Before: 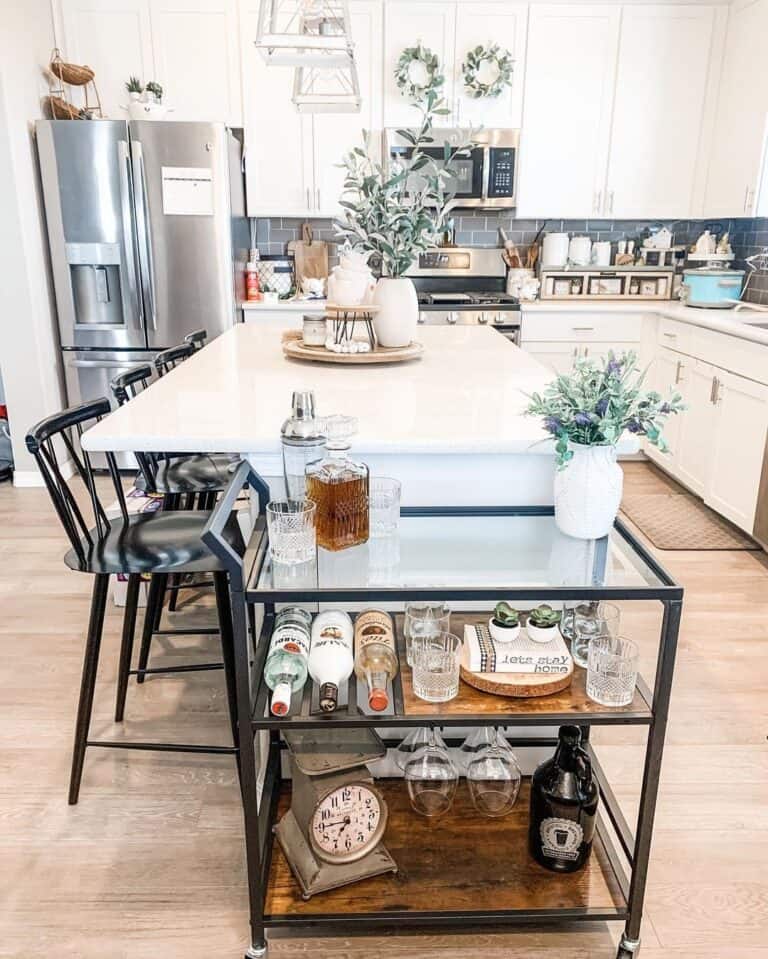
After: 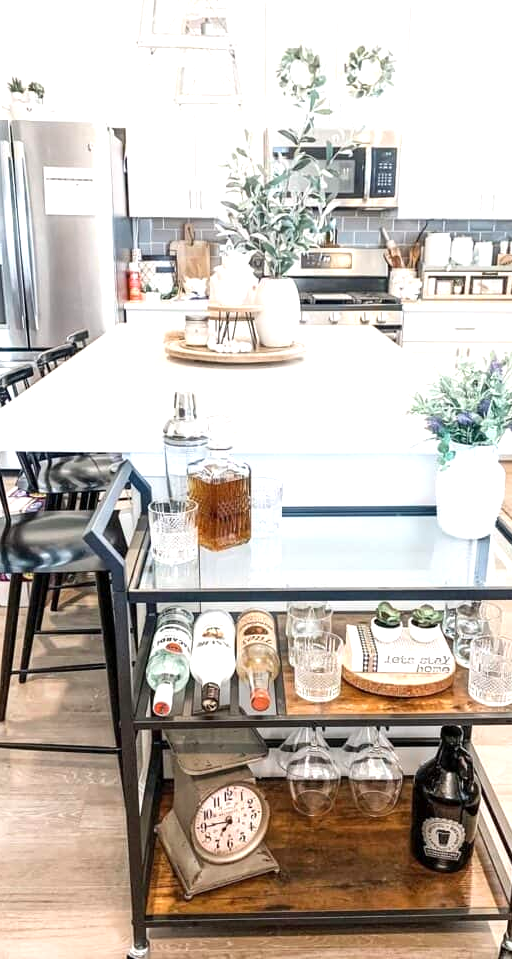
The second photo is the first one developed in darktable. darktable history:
crop: left 15.423%, right 17.835%
exposure: black level correction 0.001, exposure 0.499 EV, compensate exposure bias true, compensate highlight preservation false
